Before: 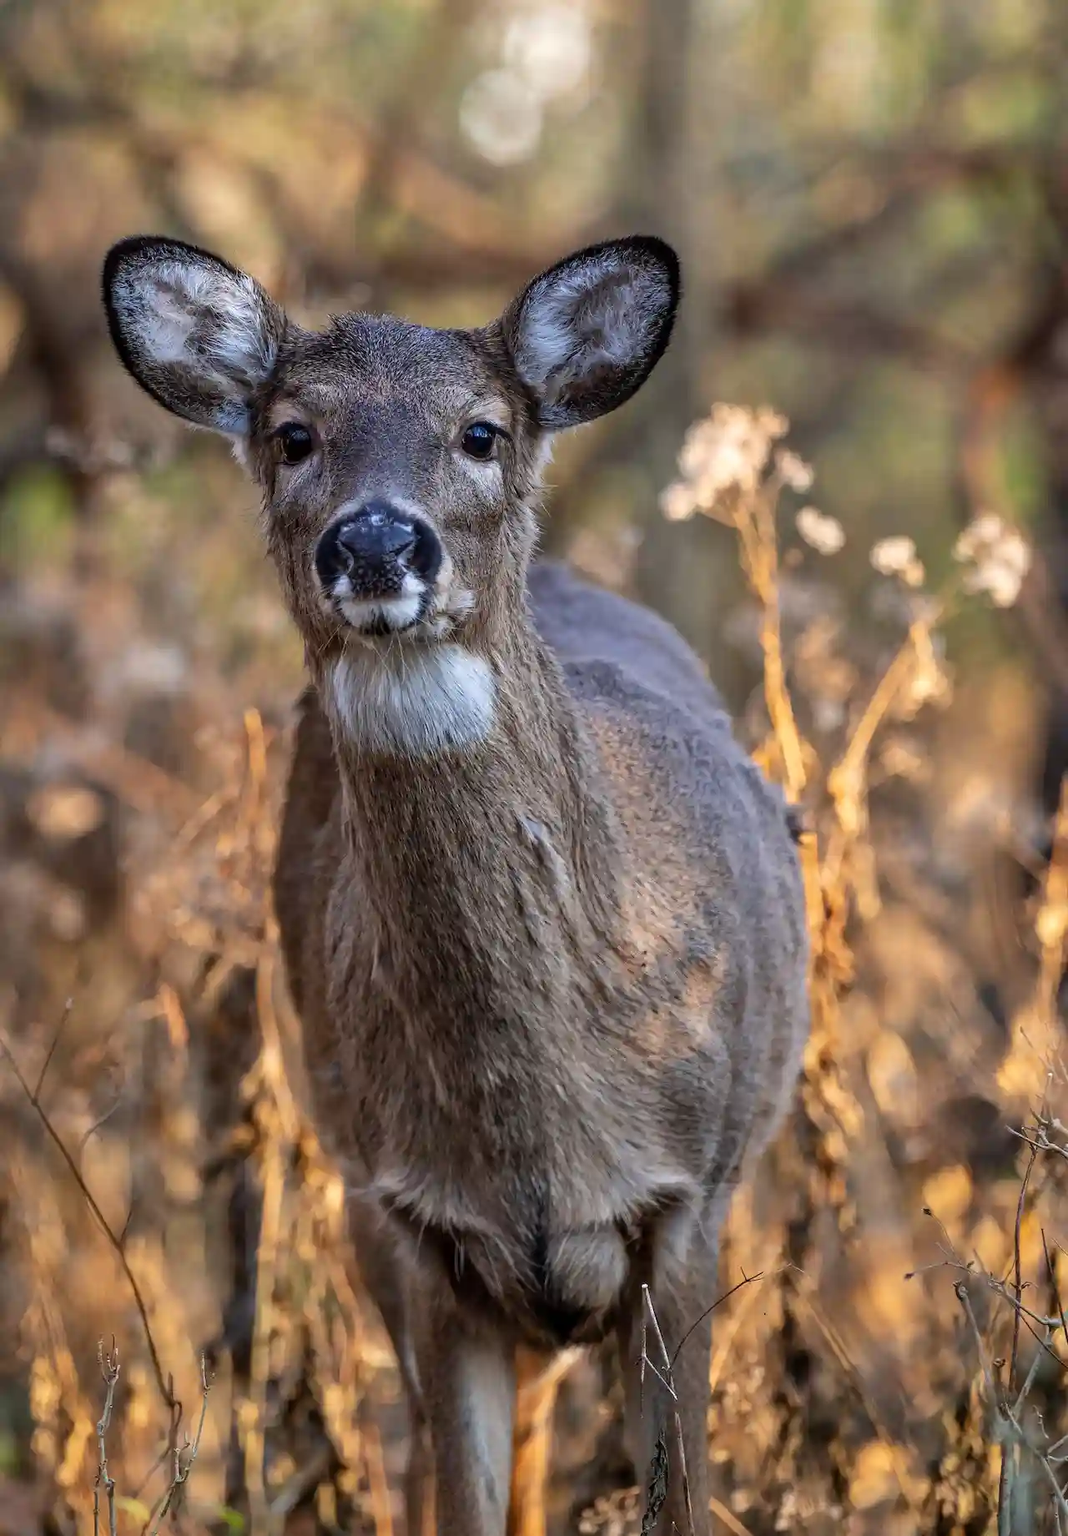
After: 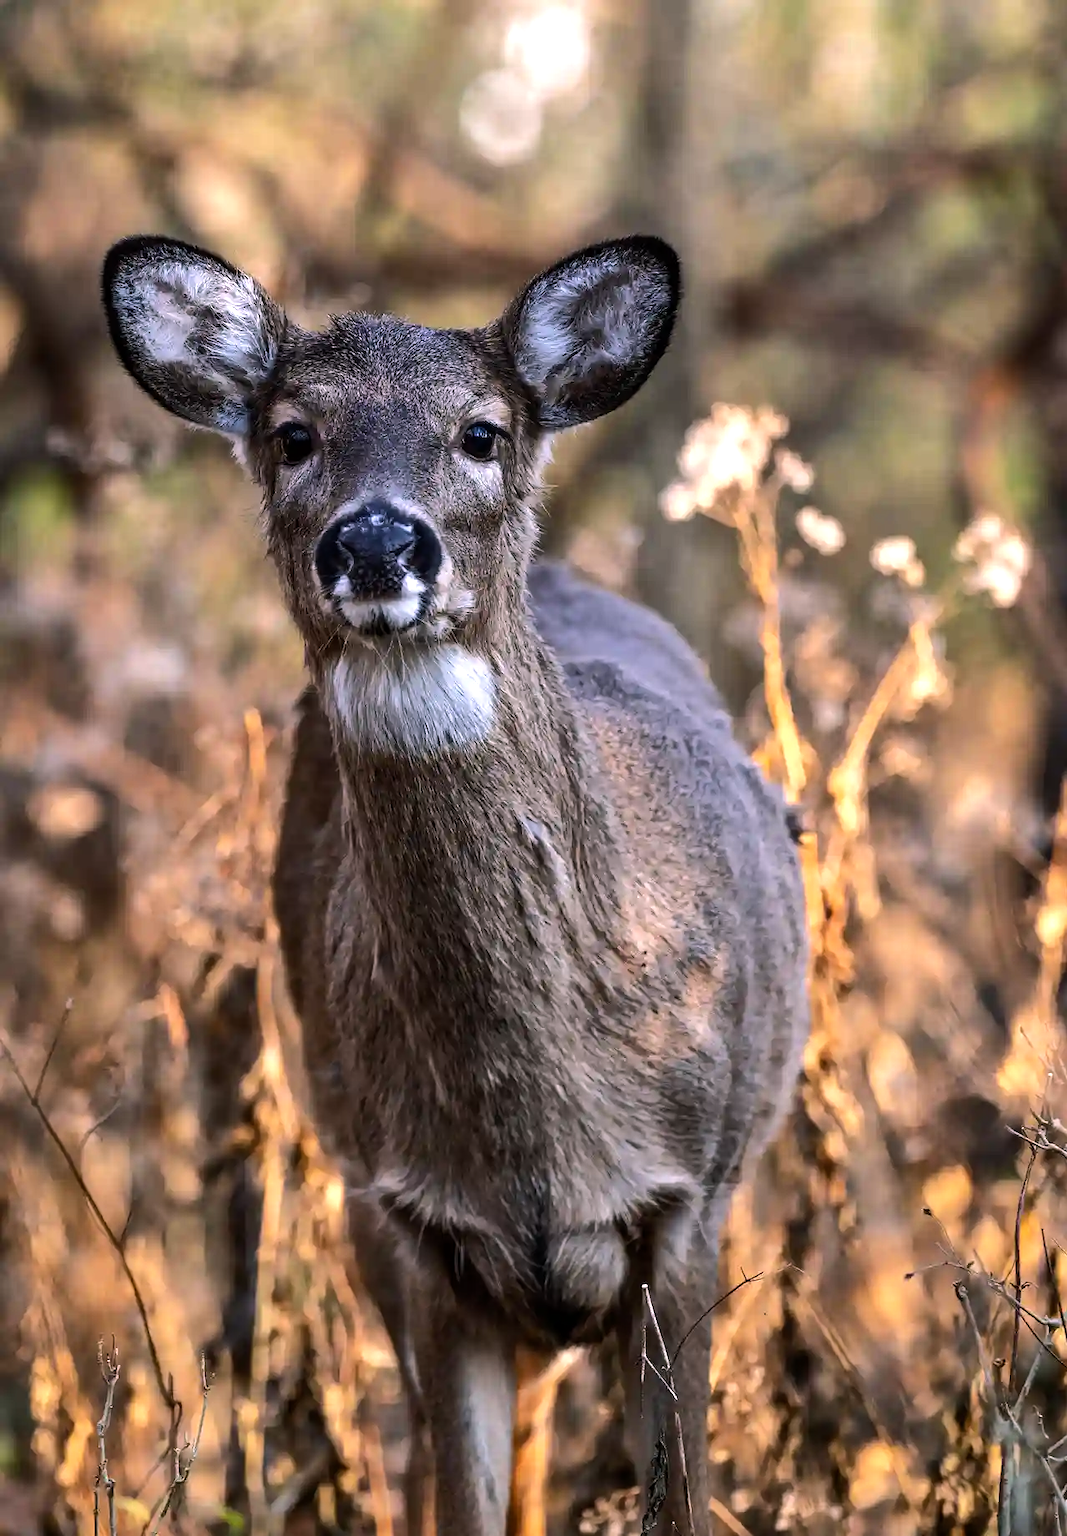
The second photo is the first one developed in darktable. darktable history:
color balance rgb: highlights gain › chroma 1.53%, highlights gain › hue 307.59°, linear chroma grading › shadows -2.37%, linear chroma grading › highlights -13.982%, linear chroma grading › global chroma -9.553%, linear chroma grading › mid-tones -9.876%, perceptual saturation grading › global saturation 29.57%, perceptual brilliance grading › highlights 18.154%, perceptual brilliance grading › mid-tones 31.463%, perceptual brilliance grading › shadows -31.616%
